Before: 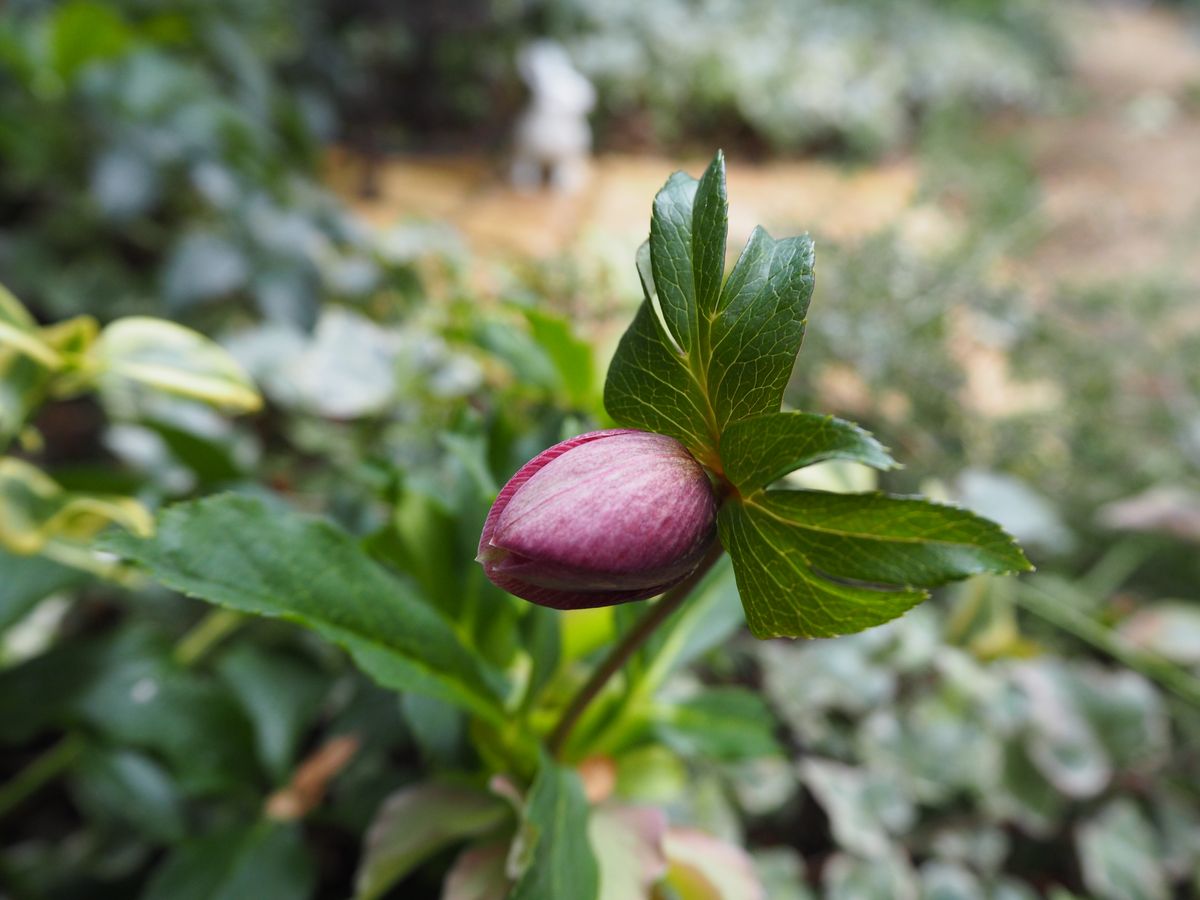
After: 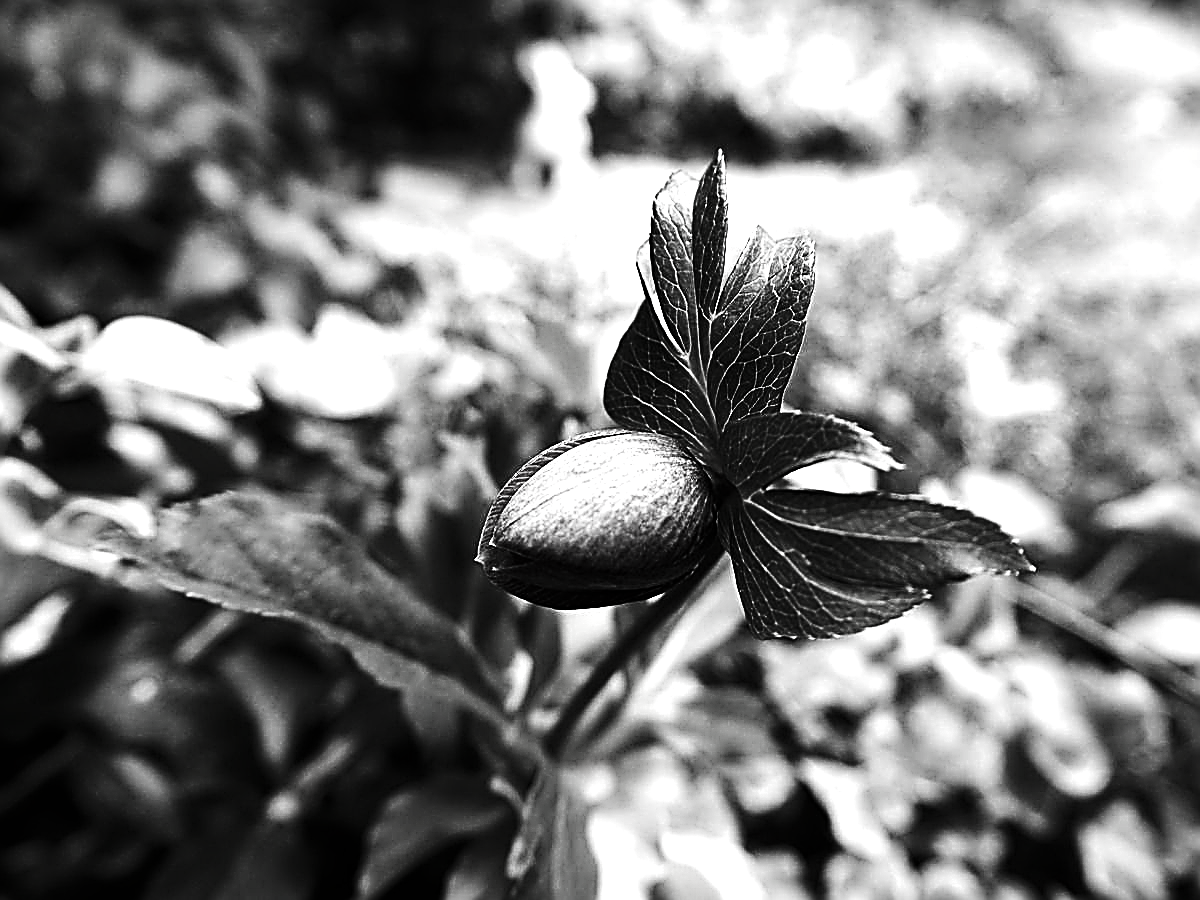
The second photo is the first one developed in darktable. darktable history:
levels: levels [0, 0.445, 1]
contrast brightness saturation: contrast -0.036, brightness -0.577, saturation -0.995
tone equalizer: -8 EV -0.778 EV, -7 EV -0.718 EV, -6 EV -0.584 EV, -5 EV -0.364 EV, -3 EV 0.401 EV, -2 EV 0.6 EV, -1 EV 0.68 EV, +0 EV 0.726 EV, edges refinement/feathering 500, mask exposure compensation -1.57 EV, preserve details no
tone curve: curves: ch0 [(0, 0) (0.071, 0.047) (0.266, 0.26) (0.491, 0.552) (0.753, 0.818) (1, 0.983)]; ch1 [(0, 0) (0.346, 0.307) (0.408, 0.369) (0.463, 0.443) (0.482, 0.493) (0.502, 0.5) (0.517, 0.518) (0.546, 0.576) (0.588, 0.643) (0.651, 0.709) (1, 1)]; ch2 [(0, 0) (0.346, 0.34) (0.434, 0.46) (0.485, 0.494) (0.5, 0.494) (0.517, 0.503) (0.535, 0.545) (0.583, 0.634) (0.625, 0.686) (1, 1)], preserve colors none
exposure: black level correction 0.001, exposure 0.5 EV, compensate exposure bias true, compensate highlight preservation false
color balance rgb: linear chroma grading › global chroma 15.496%, perceptual saturation grading › global saturation 25.118%, global vibrance 20%
sharpen: amount 1.989
